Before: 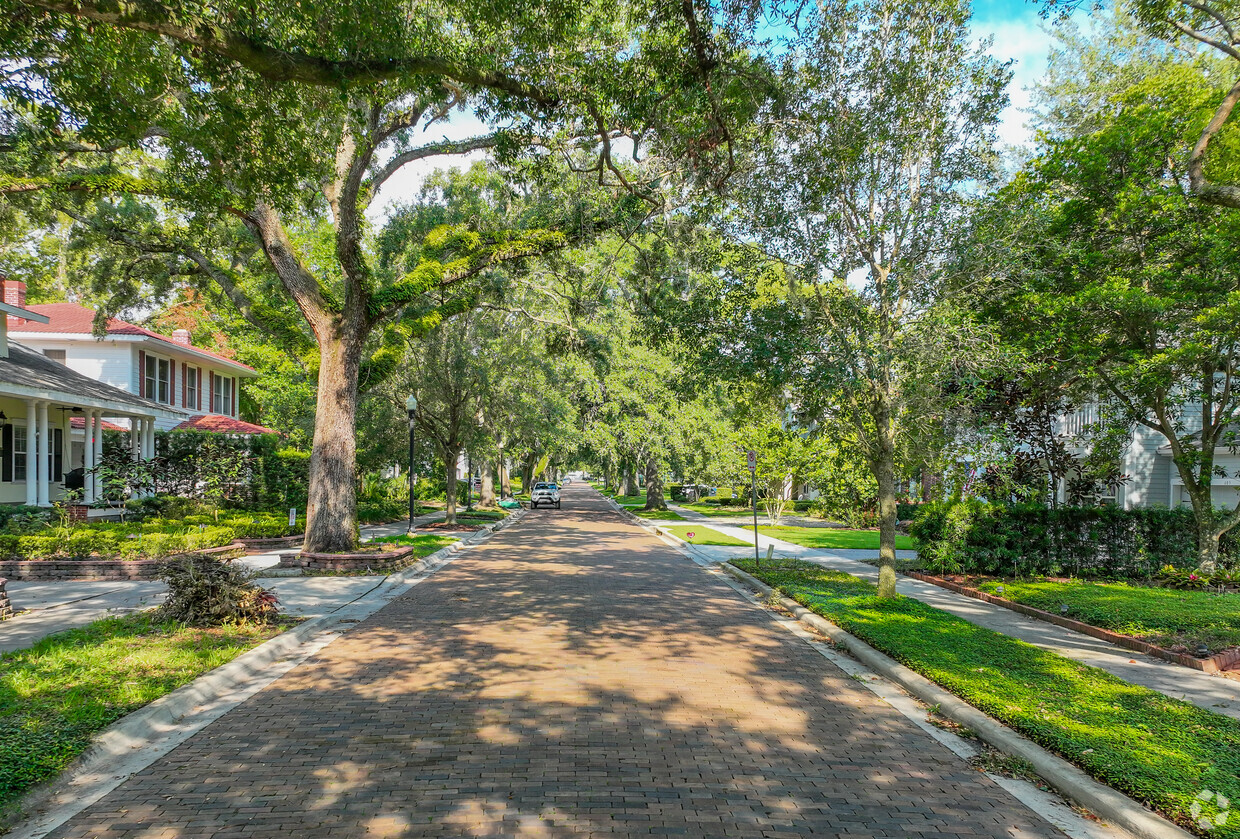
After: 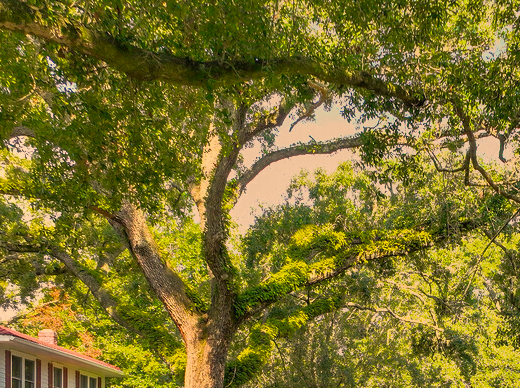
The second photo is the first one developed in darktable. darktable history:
crop and rotate: left 10.817%, top 0.062%, right 47.194%, bottom 53.626%
tone equalizer: -7 EV -0.63 EV, -6 EV 1 EV, -5 EV -0.45 EV, -4 EV 0.43 EV, -3 EV 0.41 EV, -2 EV 0.15 EV, -1 EV -0.15 EV, +0 EV -0.39 EV, smoothing diameter 25%, edges refinement/feathering 10, preserve details guided filter
color correction: highlights a* 15, highlights b* 31.55
